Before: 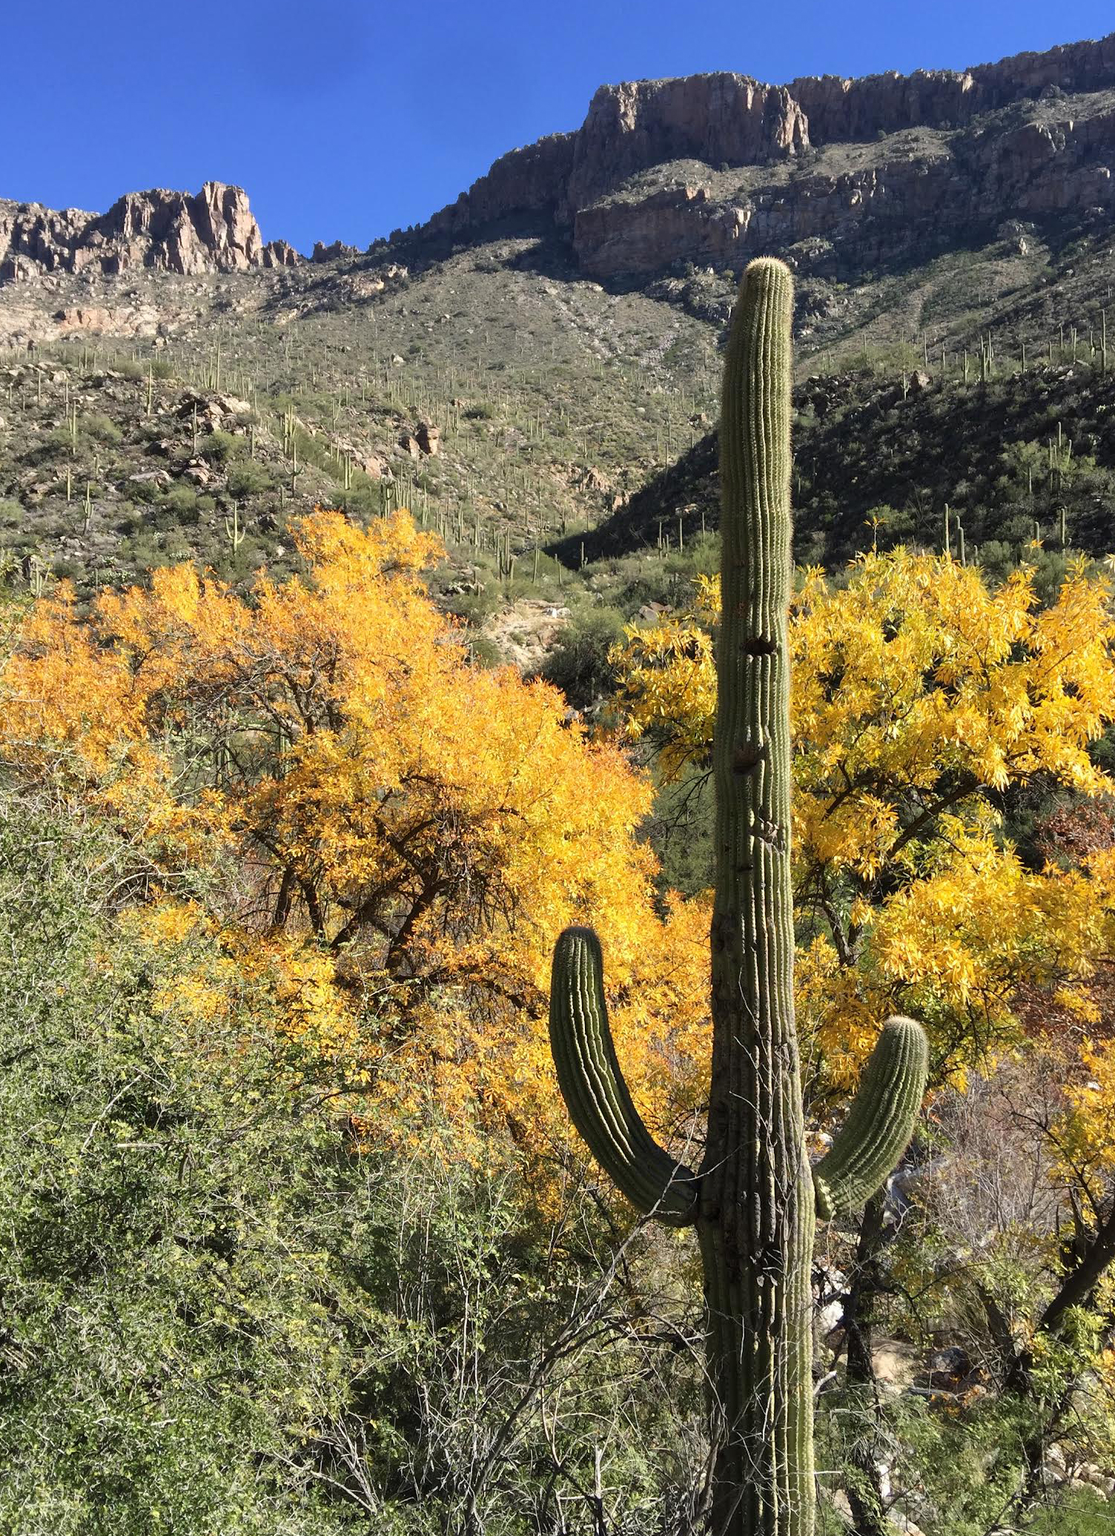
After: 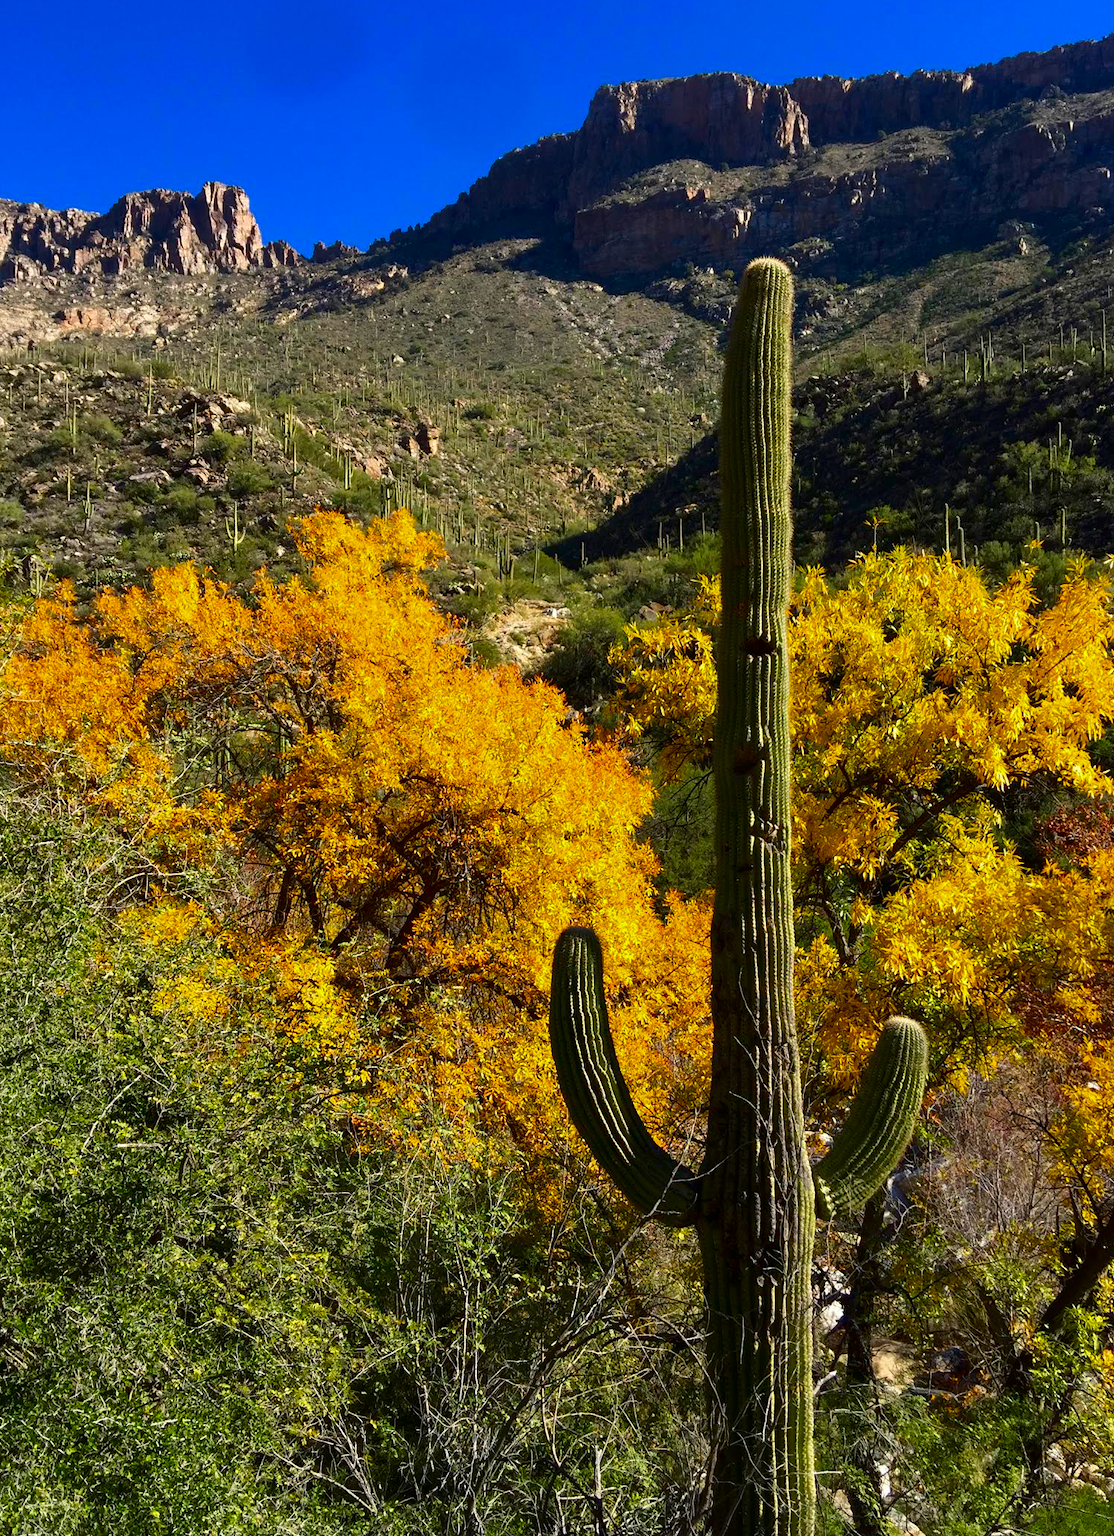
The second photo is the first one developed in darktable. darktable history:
color balance rgb: linear chroma grading › global chroma 9.988%, perceptual saturation grading › global saturation 25.893%
tone equalizer: on, module defaults
contrast brightness saturation: brightness -0.251, saturation 0.199
